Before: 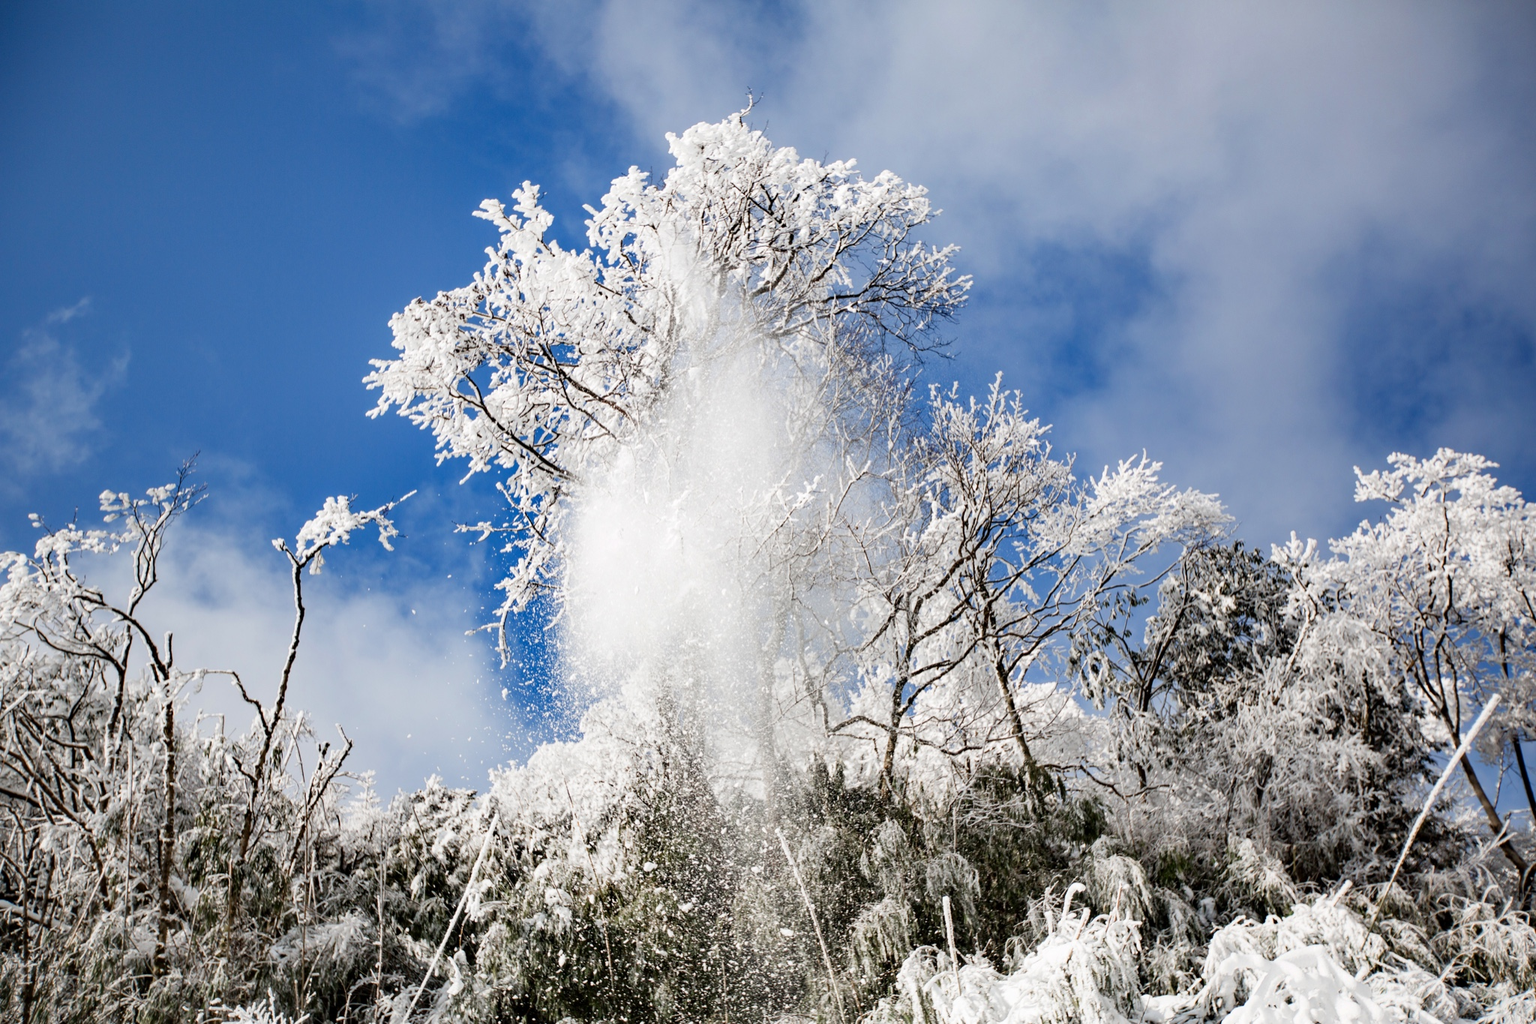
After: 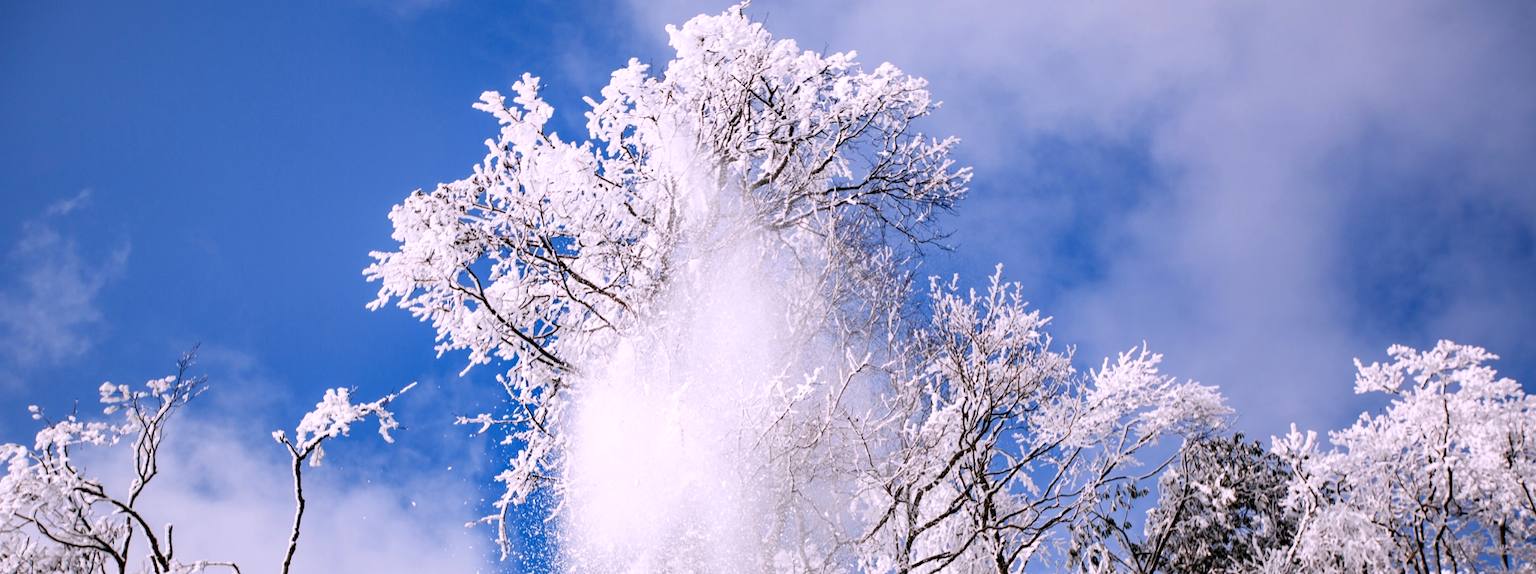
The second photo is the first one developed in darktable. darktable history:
crop and rotate: top 10.605%, bottom 33.274%
white balance: red 1.066, blue 1.119
